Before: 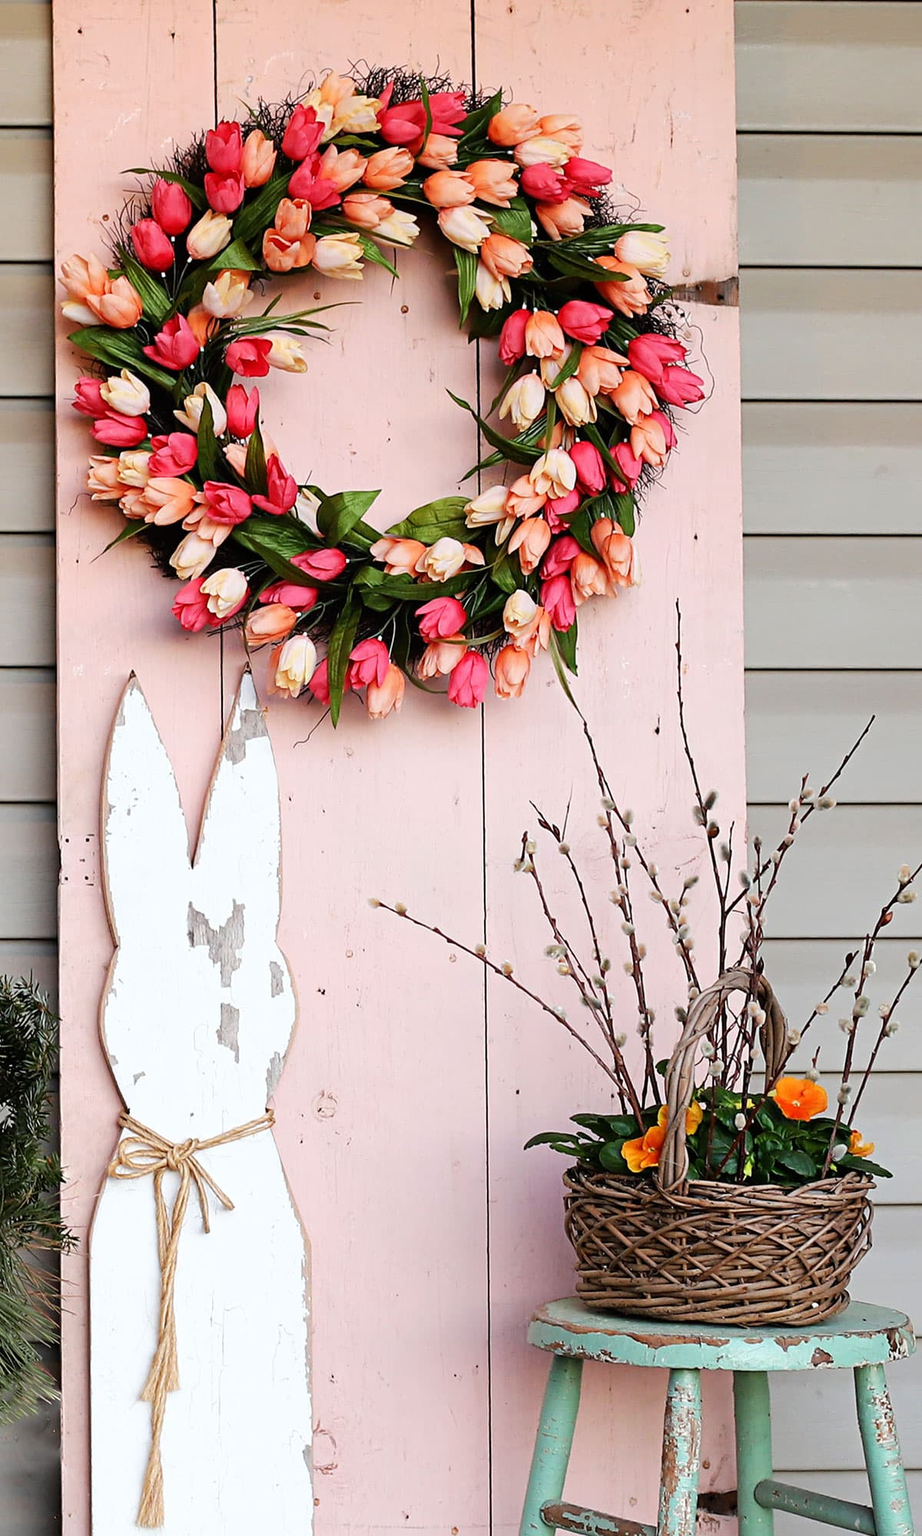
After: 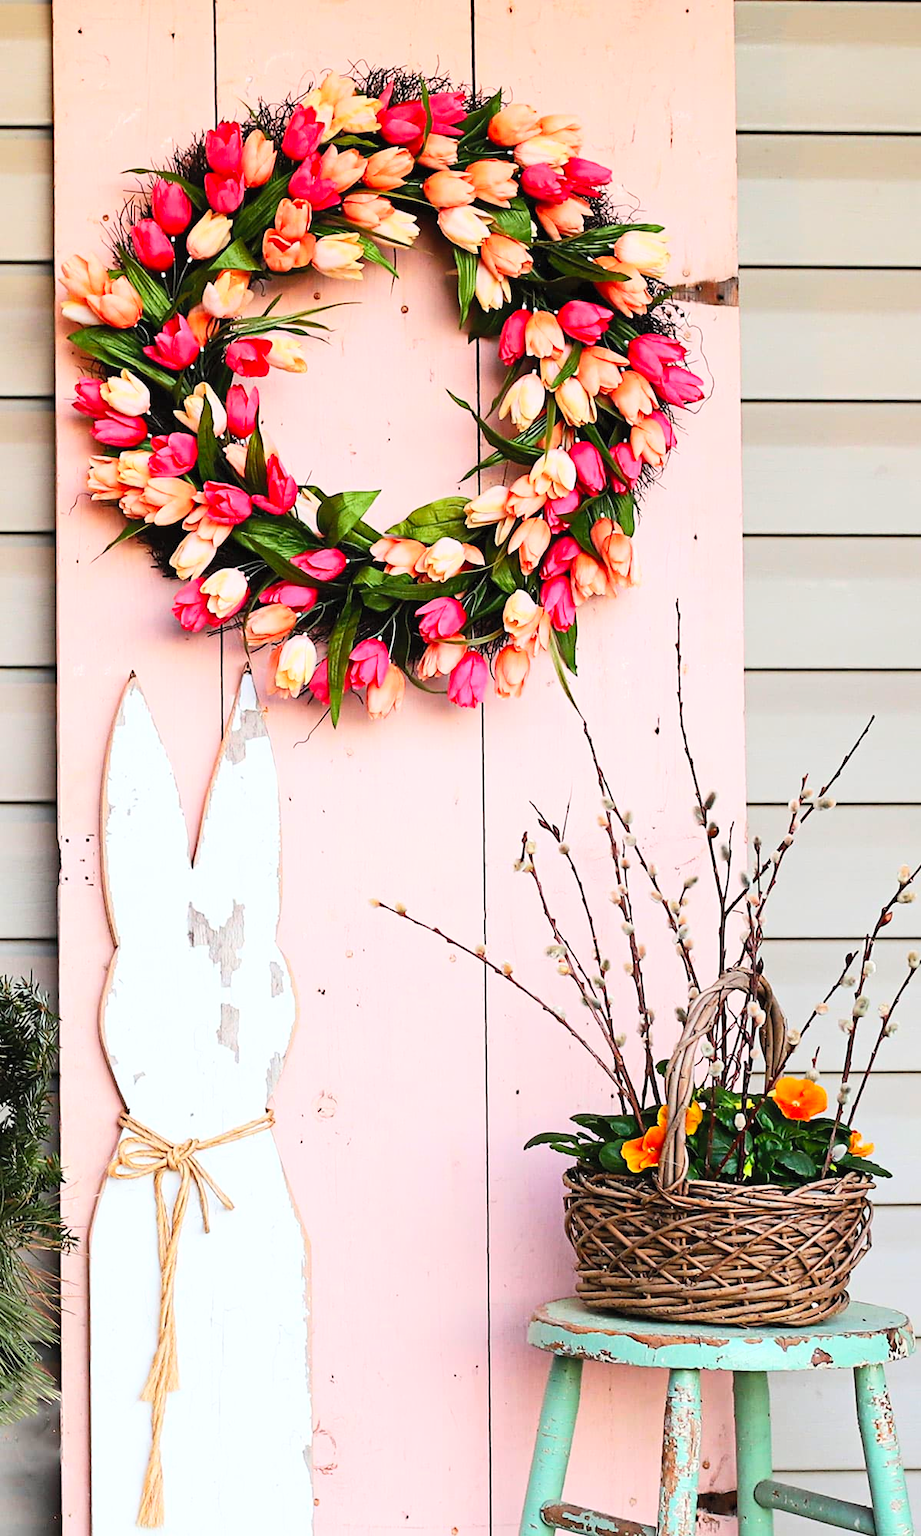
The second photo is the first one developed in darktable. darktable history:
contrast brightness saturation: contrast 0.24, brightness 0.26, saturation 0.39
